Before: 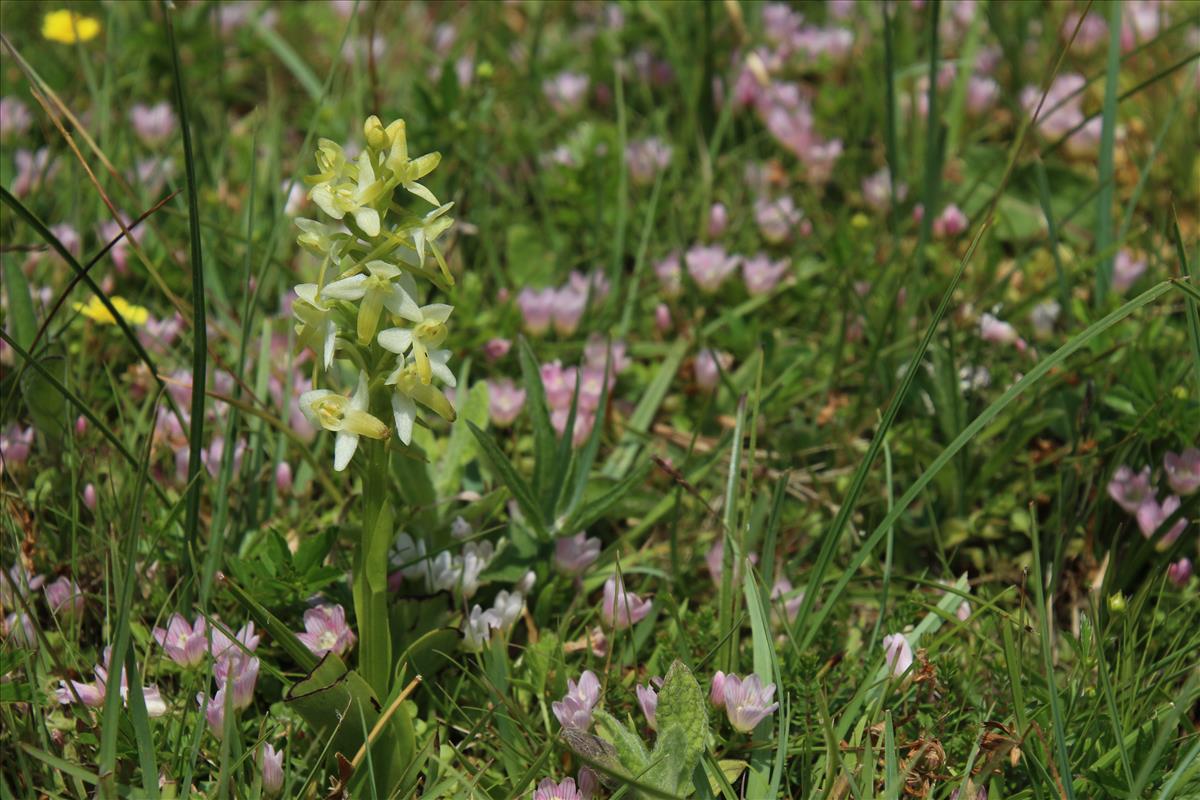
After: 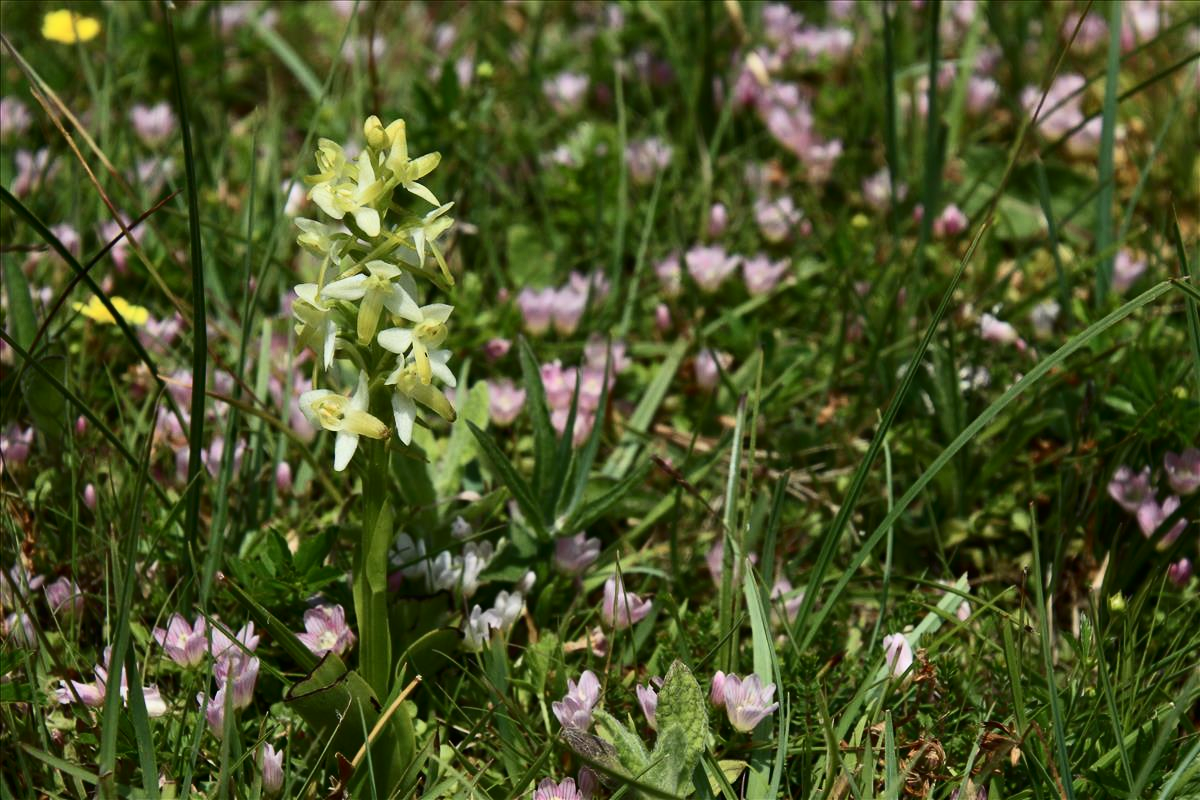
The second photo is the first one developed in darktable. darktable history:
contrast brightness saturation: contrast 0.28
exposure: compensate highlight preservation false
